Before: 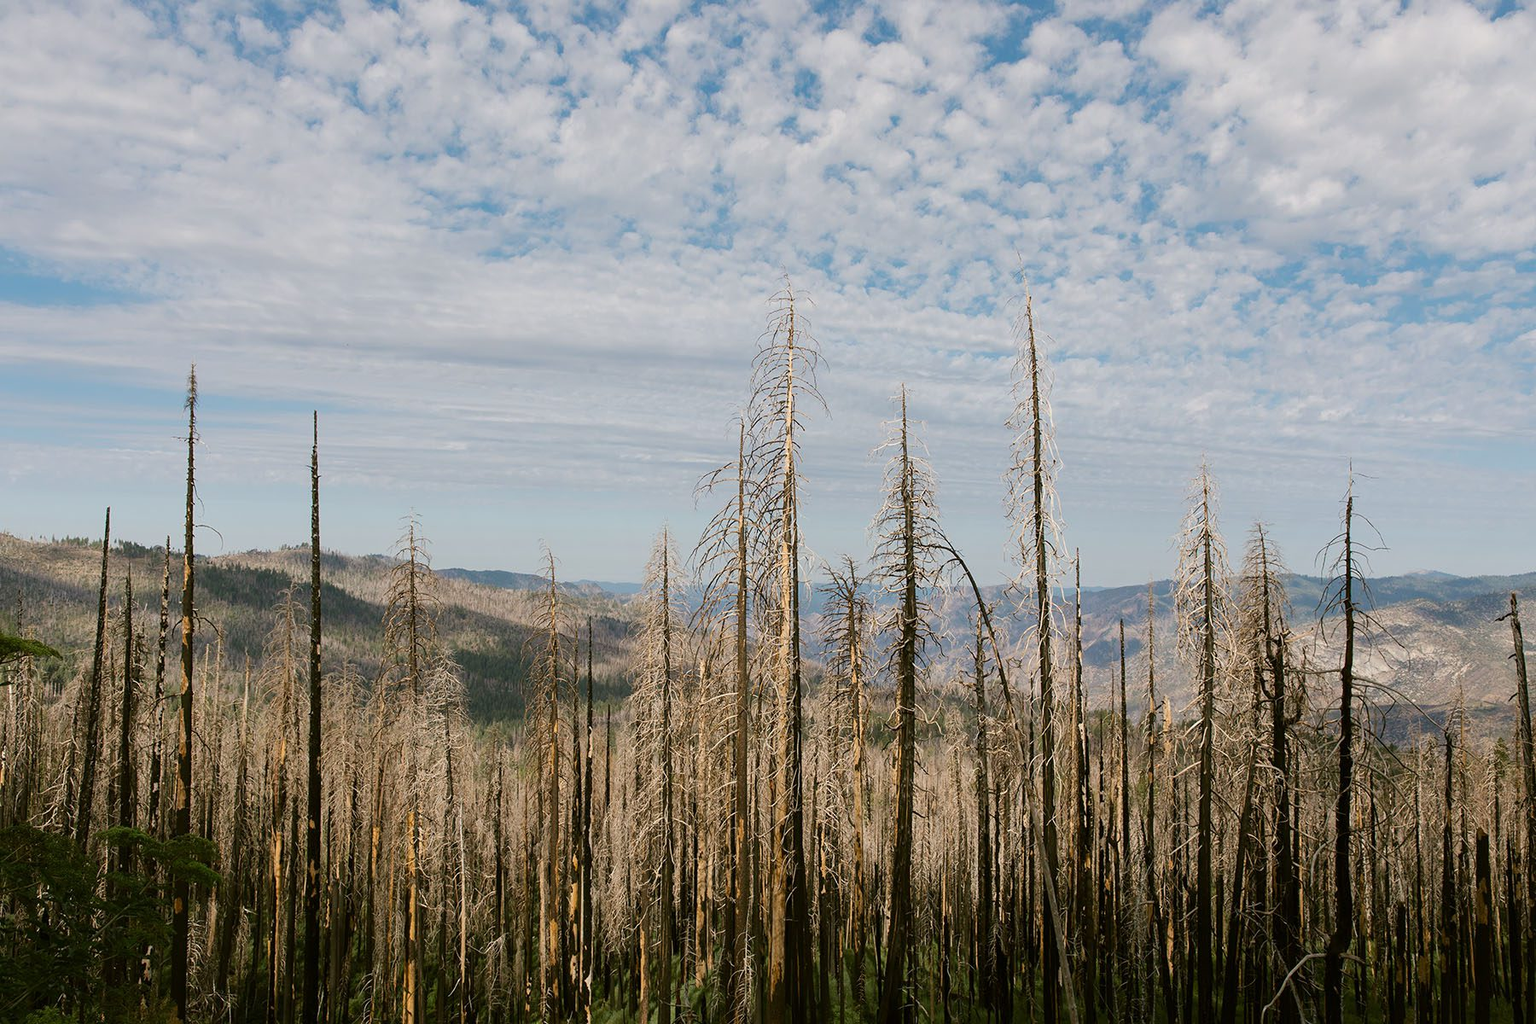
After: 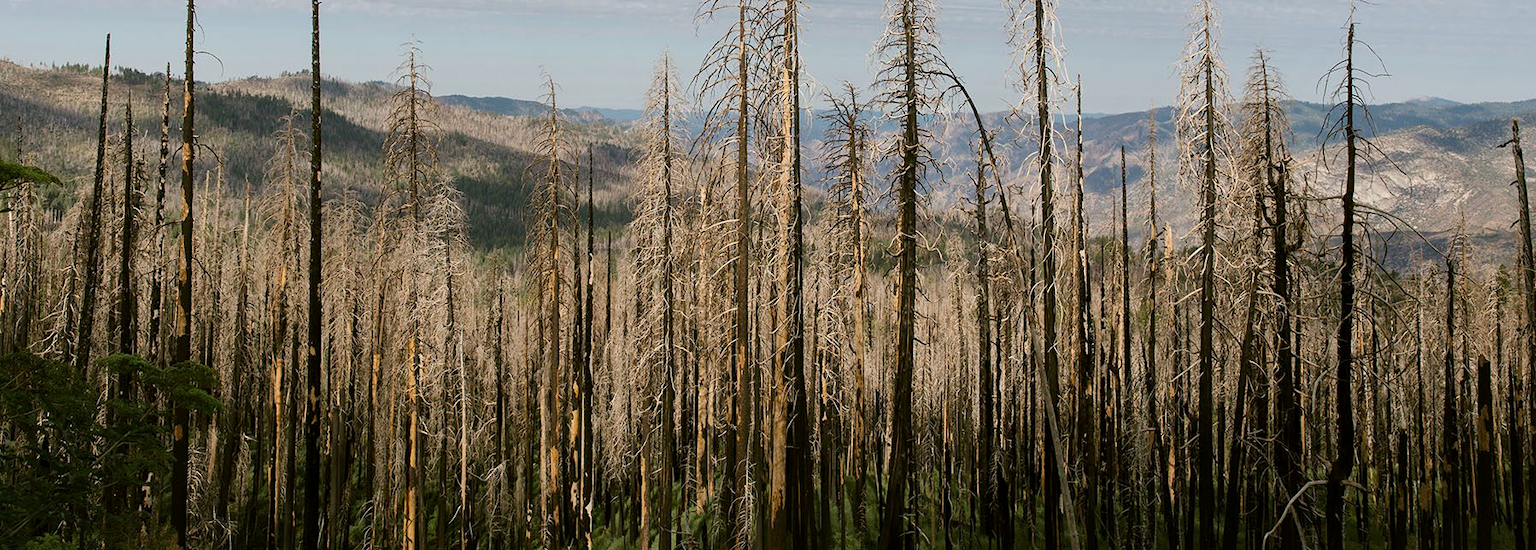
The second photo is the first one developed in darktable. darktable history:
local contrast: mode bilateral grid, contrast 20, coarseness 51, detail 119%, midtone range 0.2
crop and rotate: top 46.298%, right 0.074%
